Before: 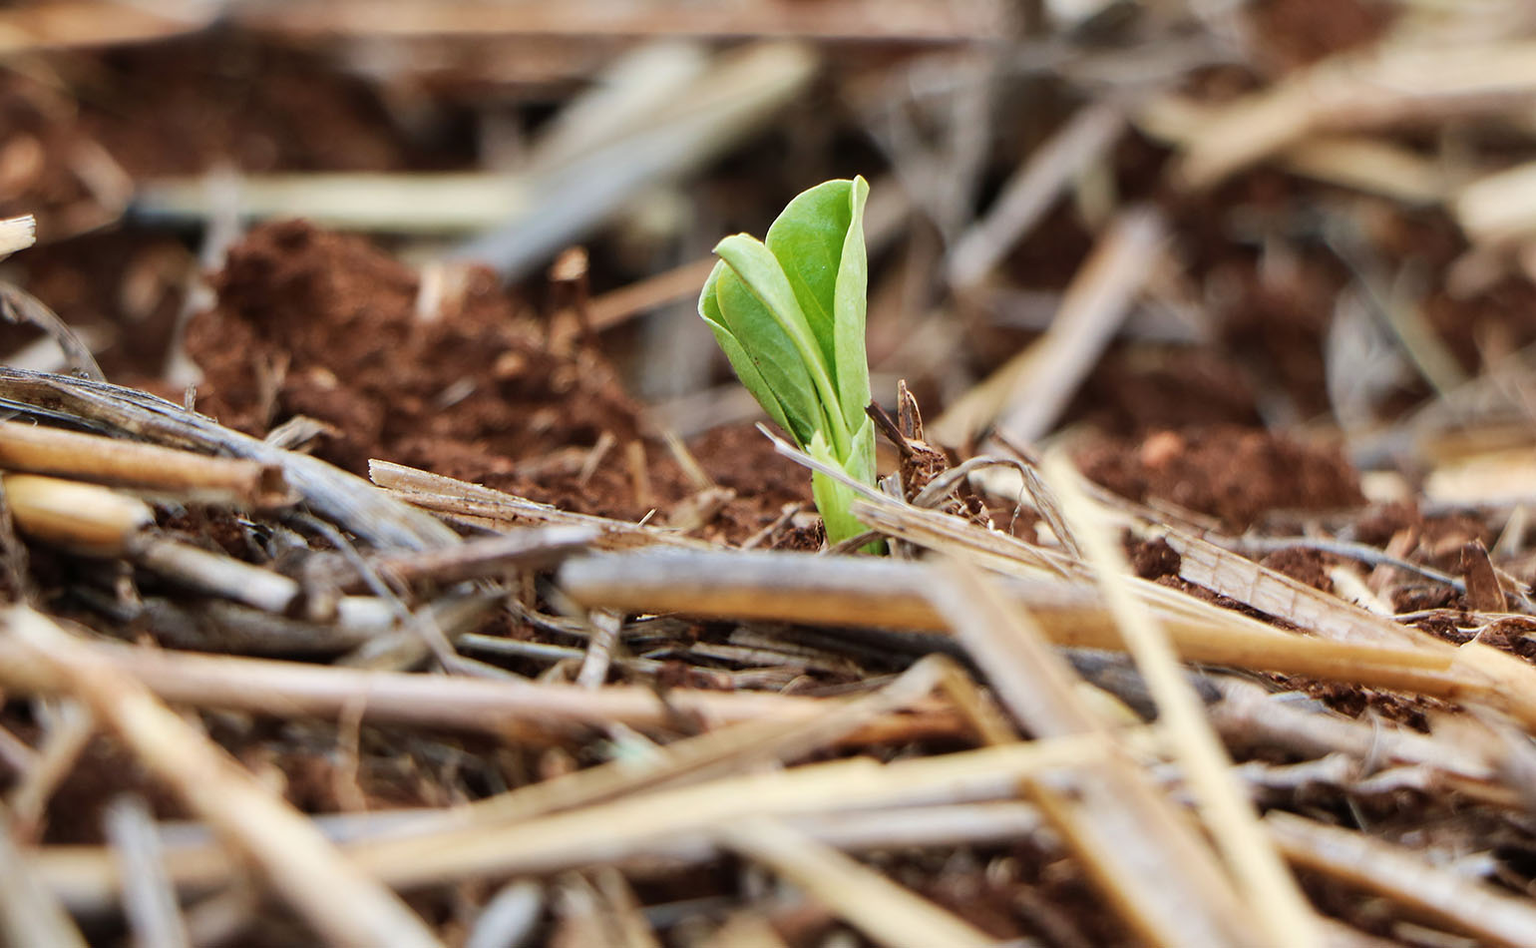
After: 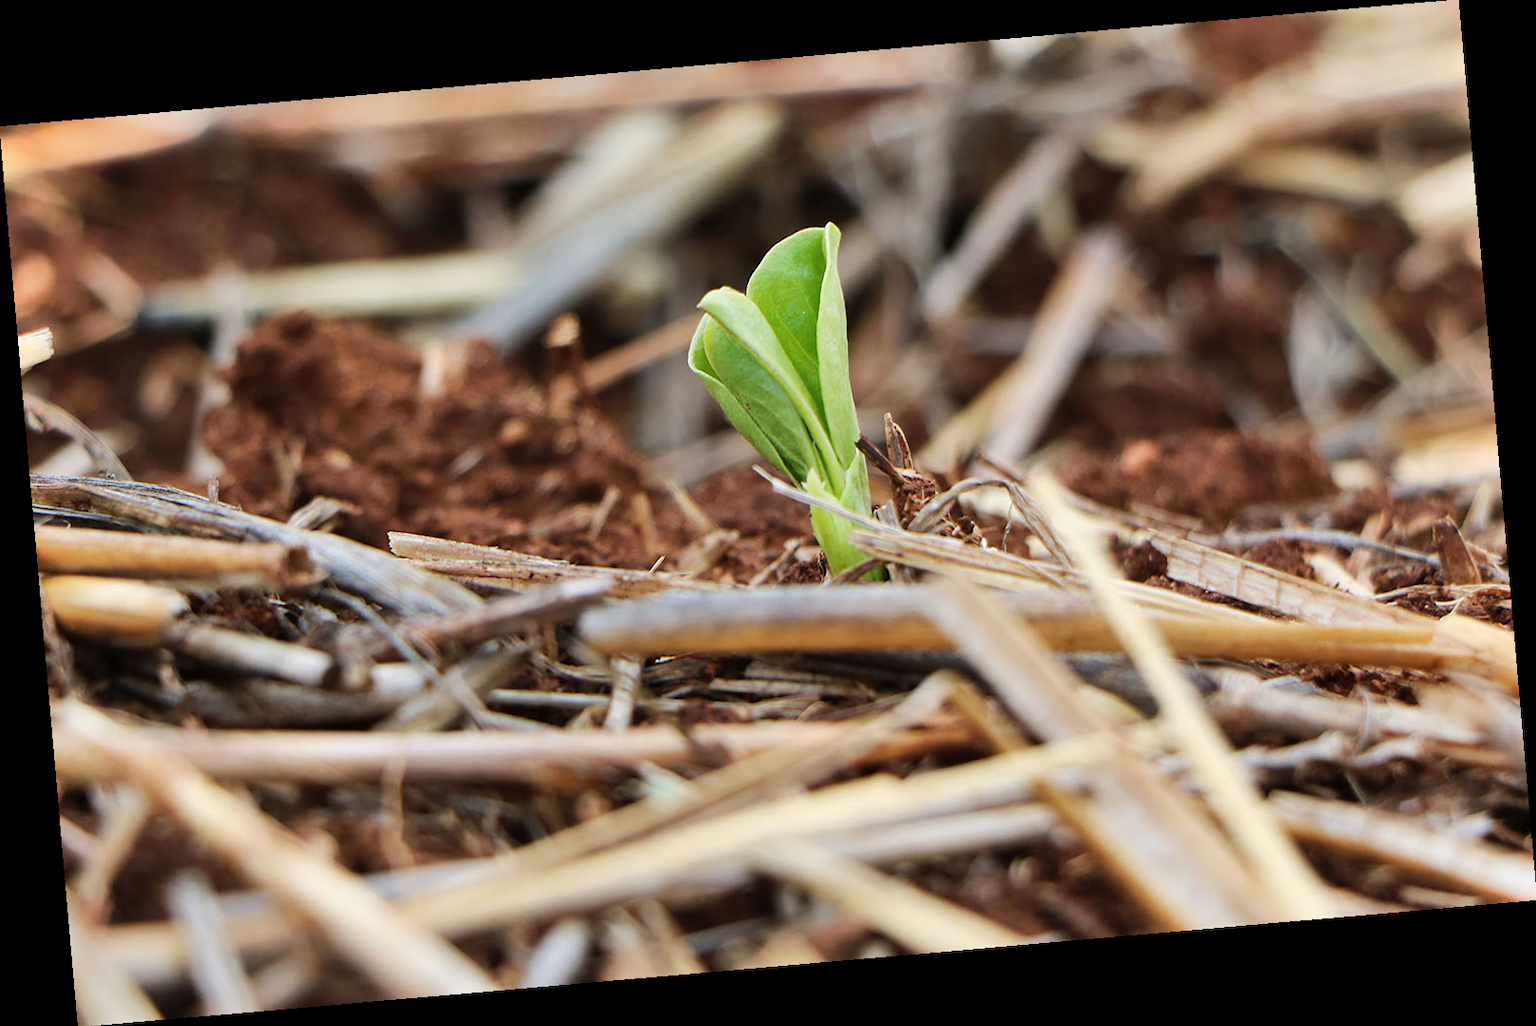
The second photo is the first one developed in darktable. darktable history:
rotate and perspective: rotation -4.98°, automatic cropping off
shadows and highlights: white point adjustment 0.05, highlights color adjustment 55.9%, soften with gaussian
